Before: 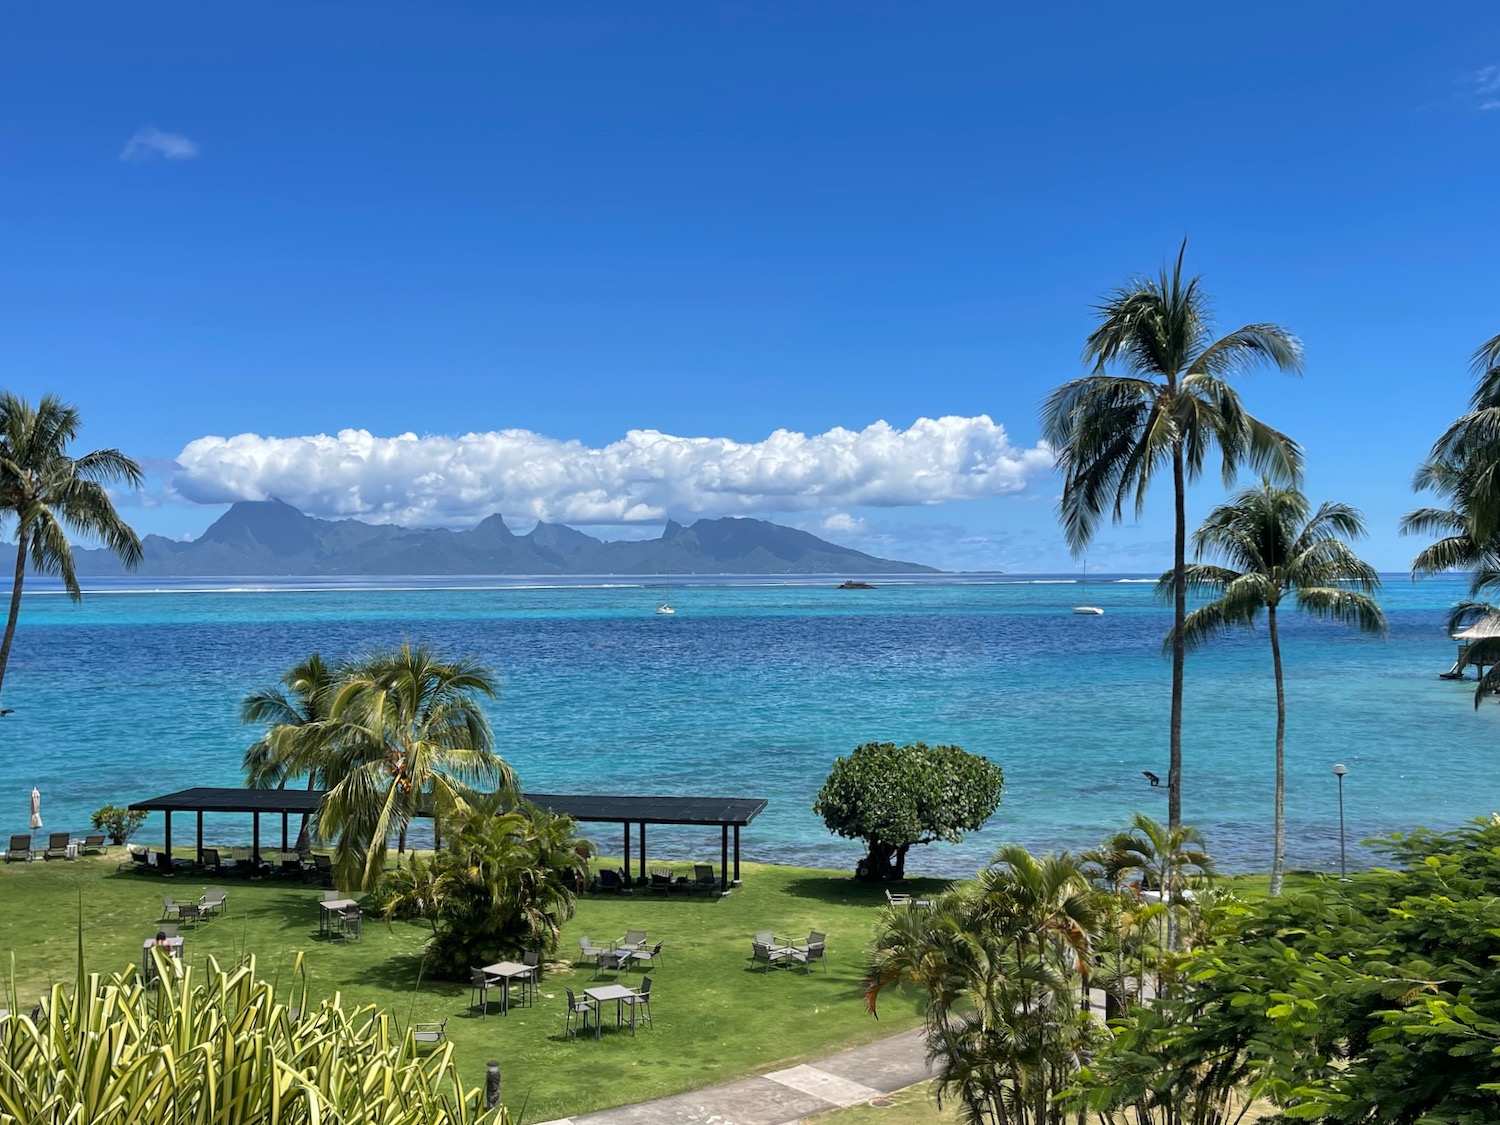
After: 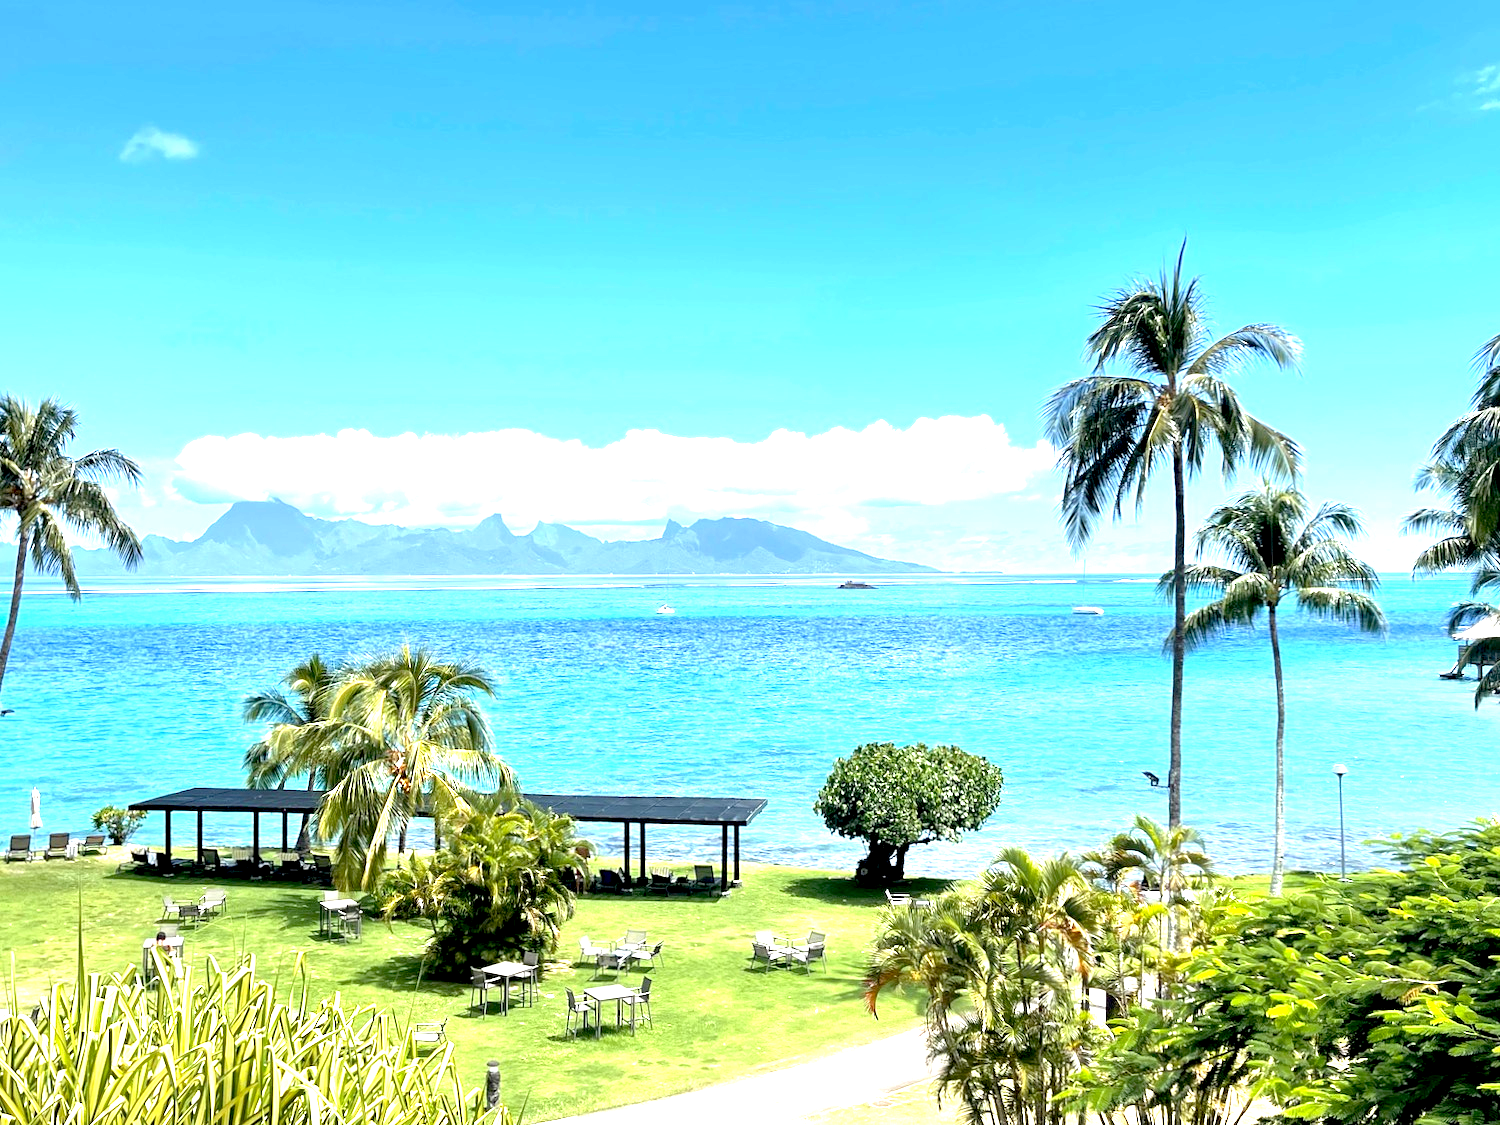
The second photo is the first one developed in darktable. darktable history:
exposure: black level correction 0.005, exposure 2.081 EV, compensate highlight preservation false
